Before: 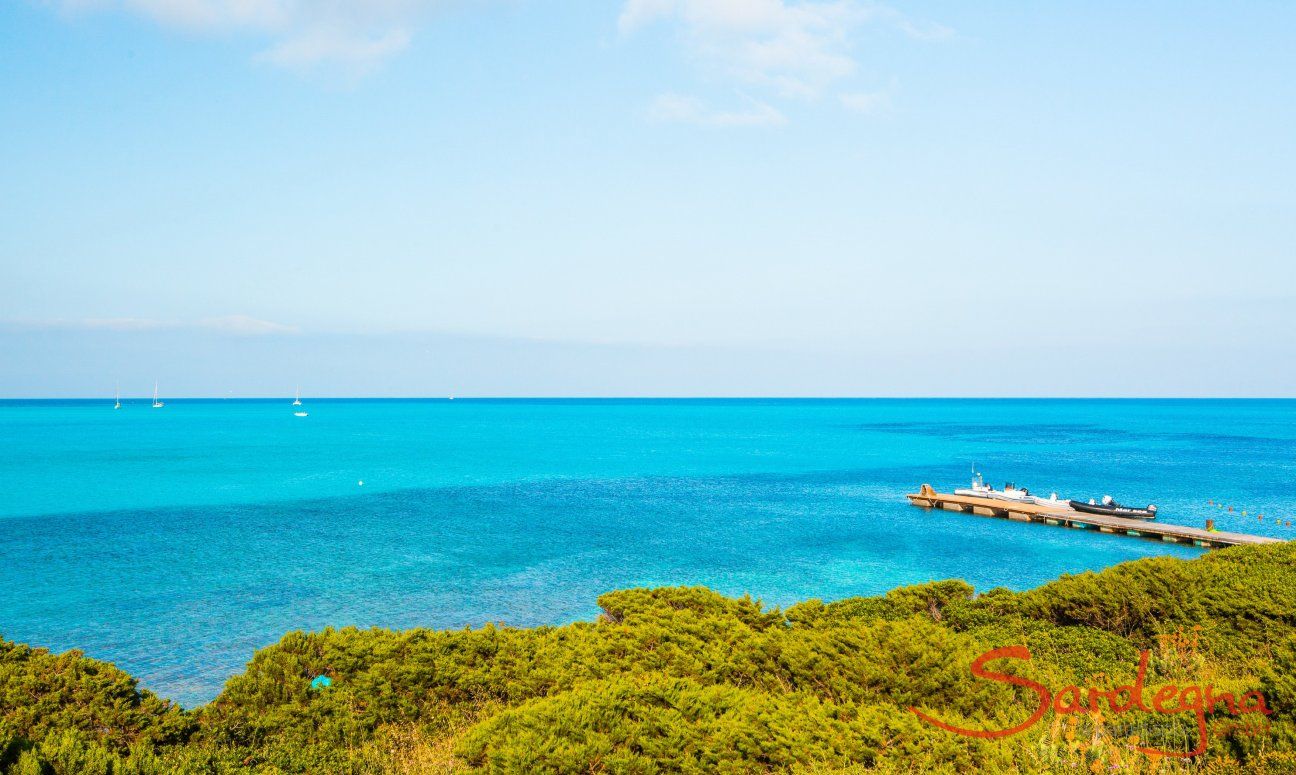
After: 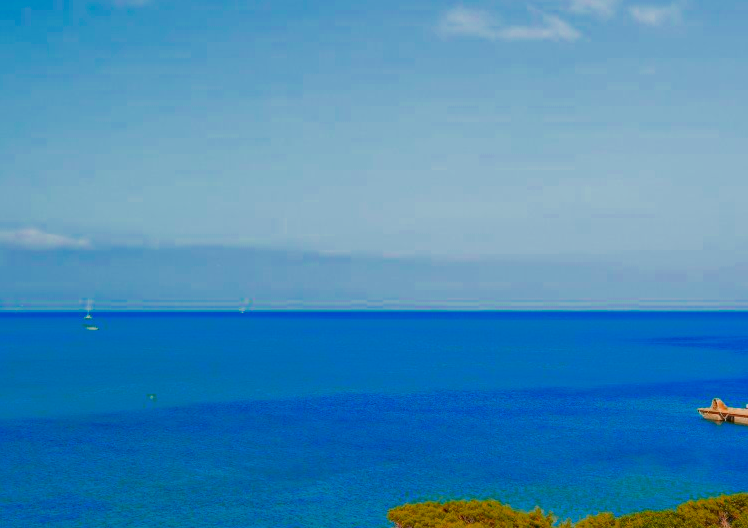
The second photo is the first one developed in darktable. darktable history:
tone equalizer: -8 EV 0.25 EV, -7 EV 0.417 EV, -6 EV 0.417 EV, -5 EV 0.25 EV, -3 EV -0.25 EV, -2 EV -0.417 EV, -1 EV -0.417 EV, +0 EV -0.25 EV, edges refinement/feathering 500, mask exposure compensation -1.57 EV, preserve details guided filter
color zones: curves: ch0 [(0, 0.553) (0.123, 0.58) (0.23, 0.419) (0.468, 0.155) (0.605, 0.132) (0.723, 0.063) (0.833, 0.172) (0.921, 0.468)]; ch1 [(0.025, 0.645) (0.229, 0.584) (0.326, 0.551) (0.537, 0.446) (0.599, 0.911) (0.708, 1) (0.805, 0.944)]; ch2 [(0.086, 0.468) (0.254, 0.464) (0.638, 0.564) (0.702, 0.592) (0.768, 0.564)]
crop: left 16.202%, top 11.208%, right 26.045%, bottom 20.557%
